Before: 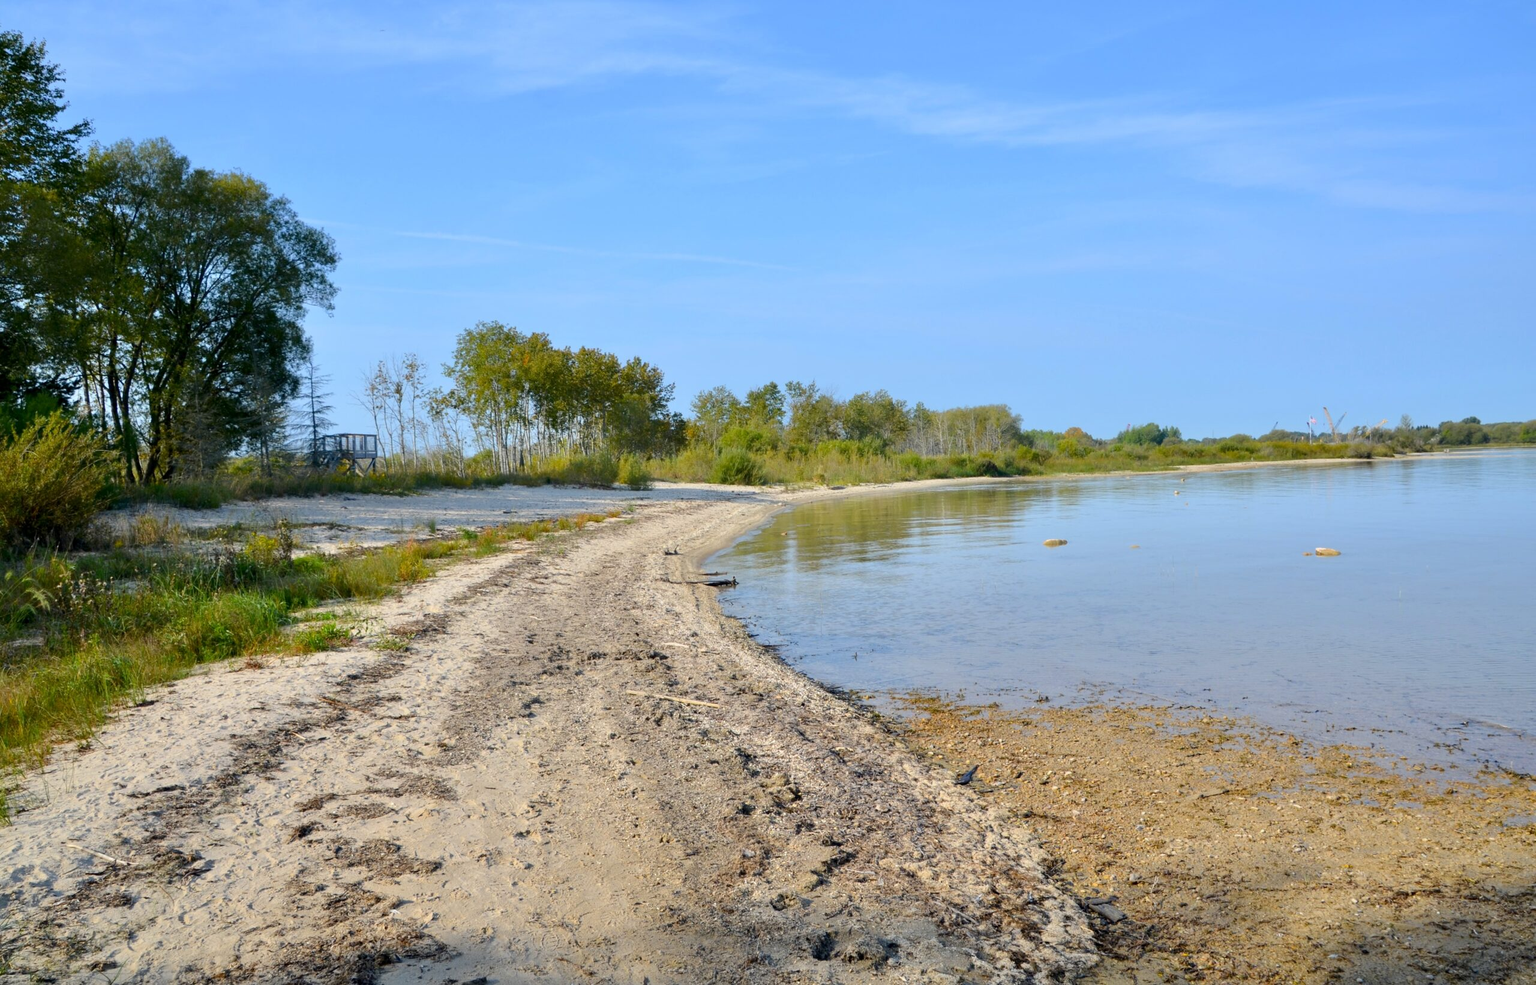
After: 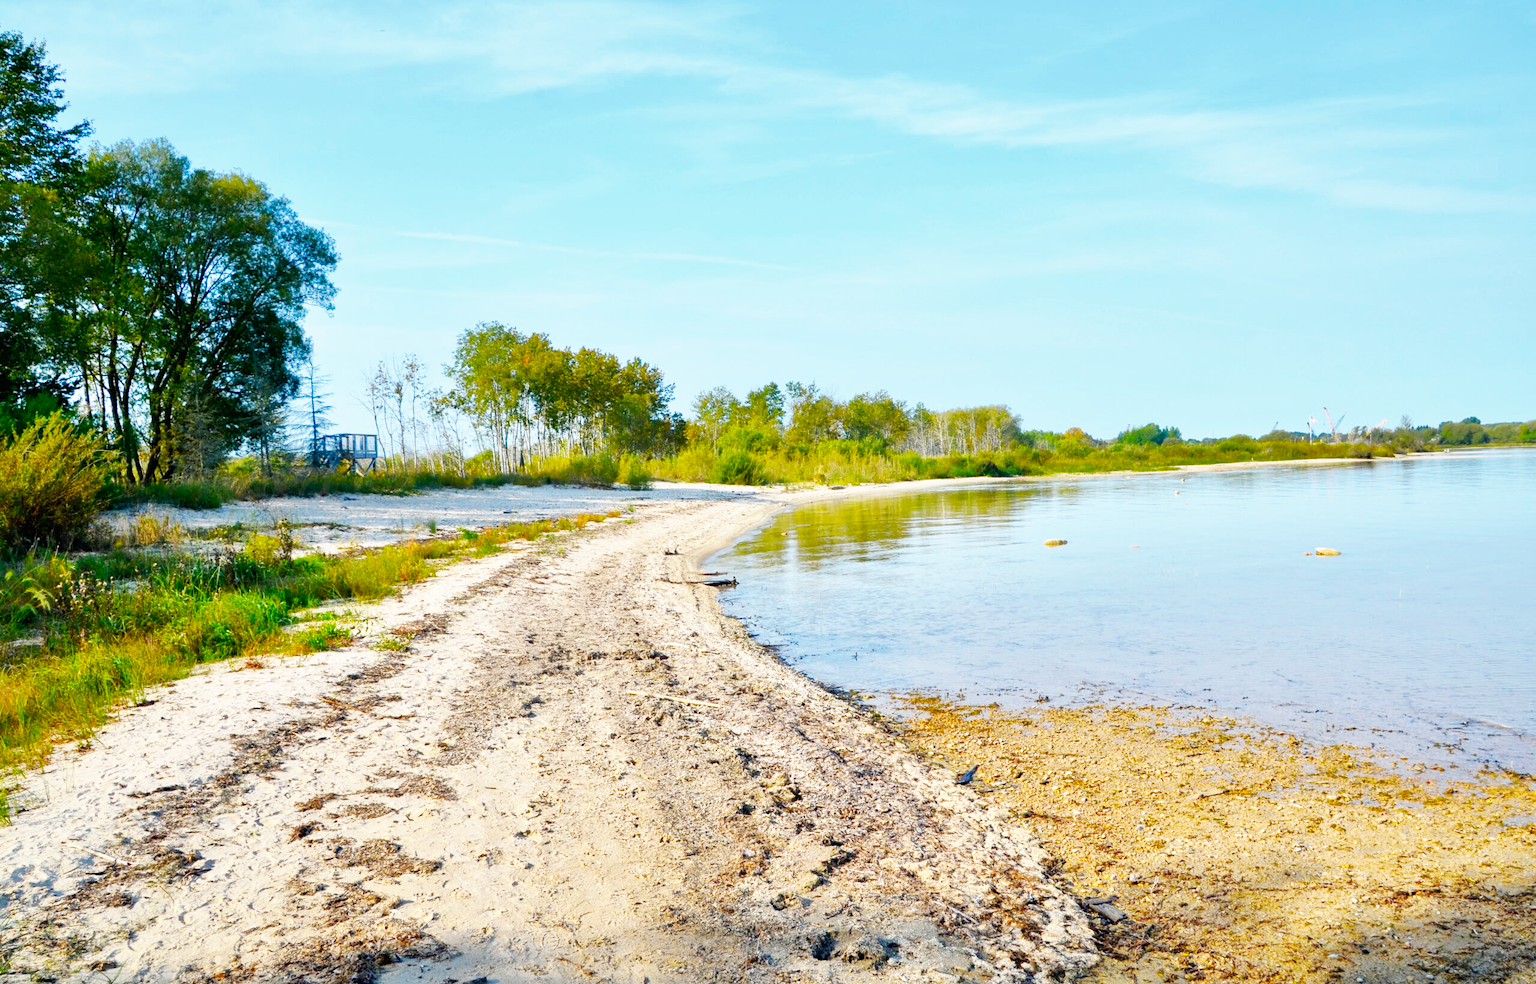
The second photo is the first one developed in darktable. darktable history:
base curve: curves: ch0 [(0, 0) (0.007, 0.004) (0.027, 0.03) (0.046, 0.07) (0.207, 0.54) (0.442, 0.872) (0.673, 0.972) (1, 1)], preserve colors none
shadows and highlights: on, module defaults
rotate and perspective: automatic cropping original format, crop left 0, crop top 0
